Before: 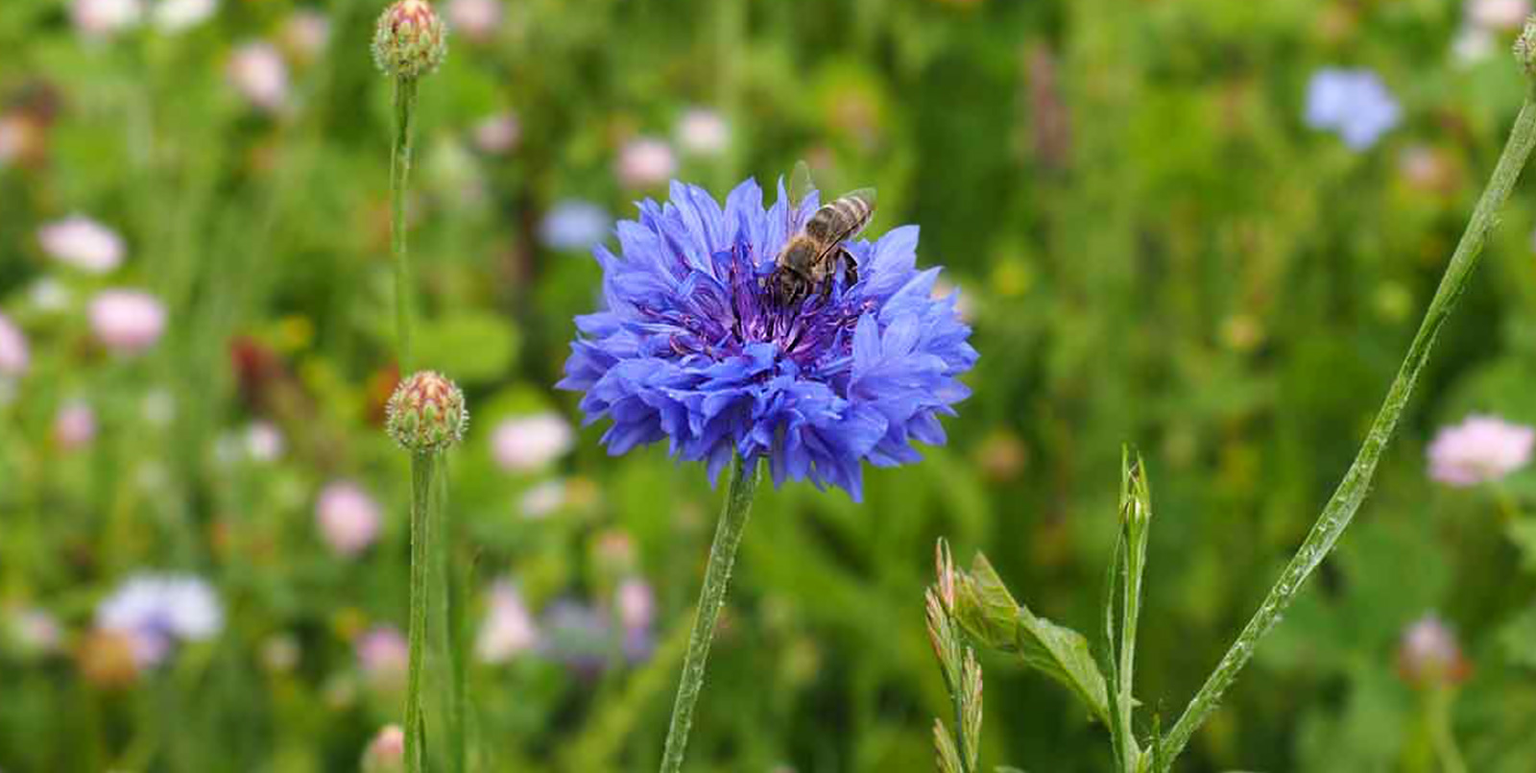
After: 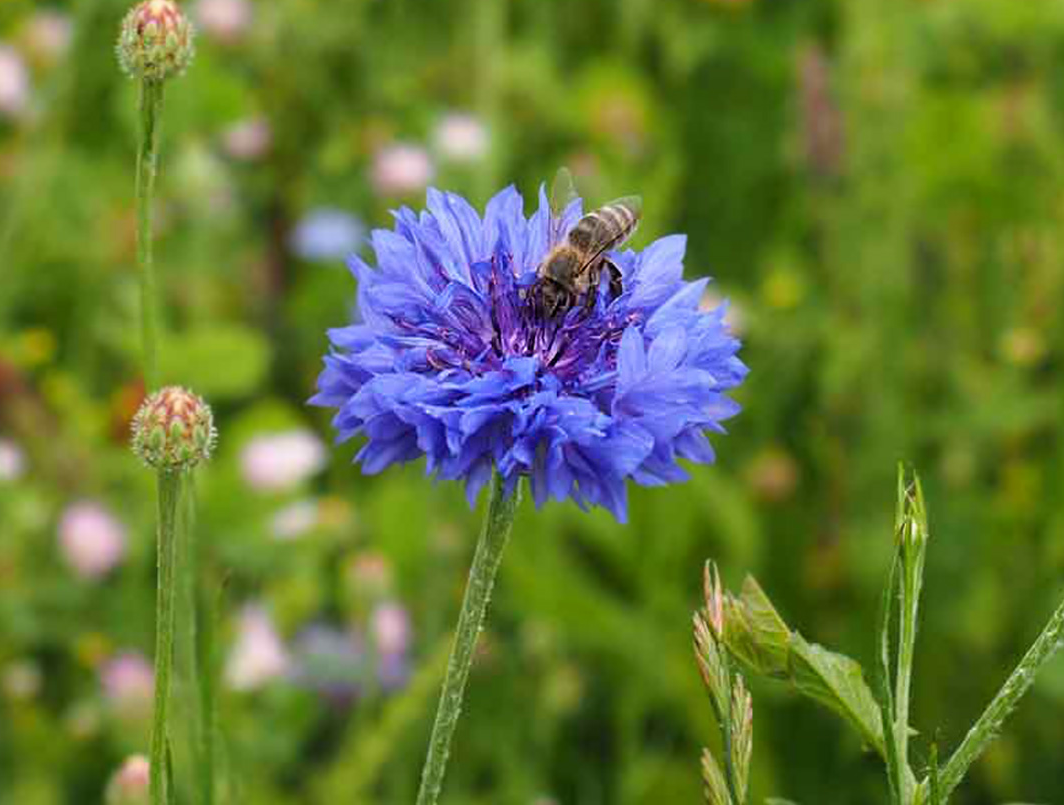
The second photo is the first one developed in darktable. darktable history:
crop: left 16.967%, right 16.494%
